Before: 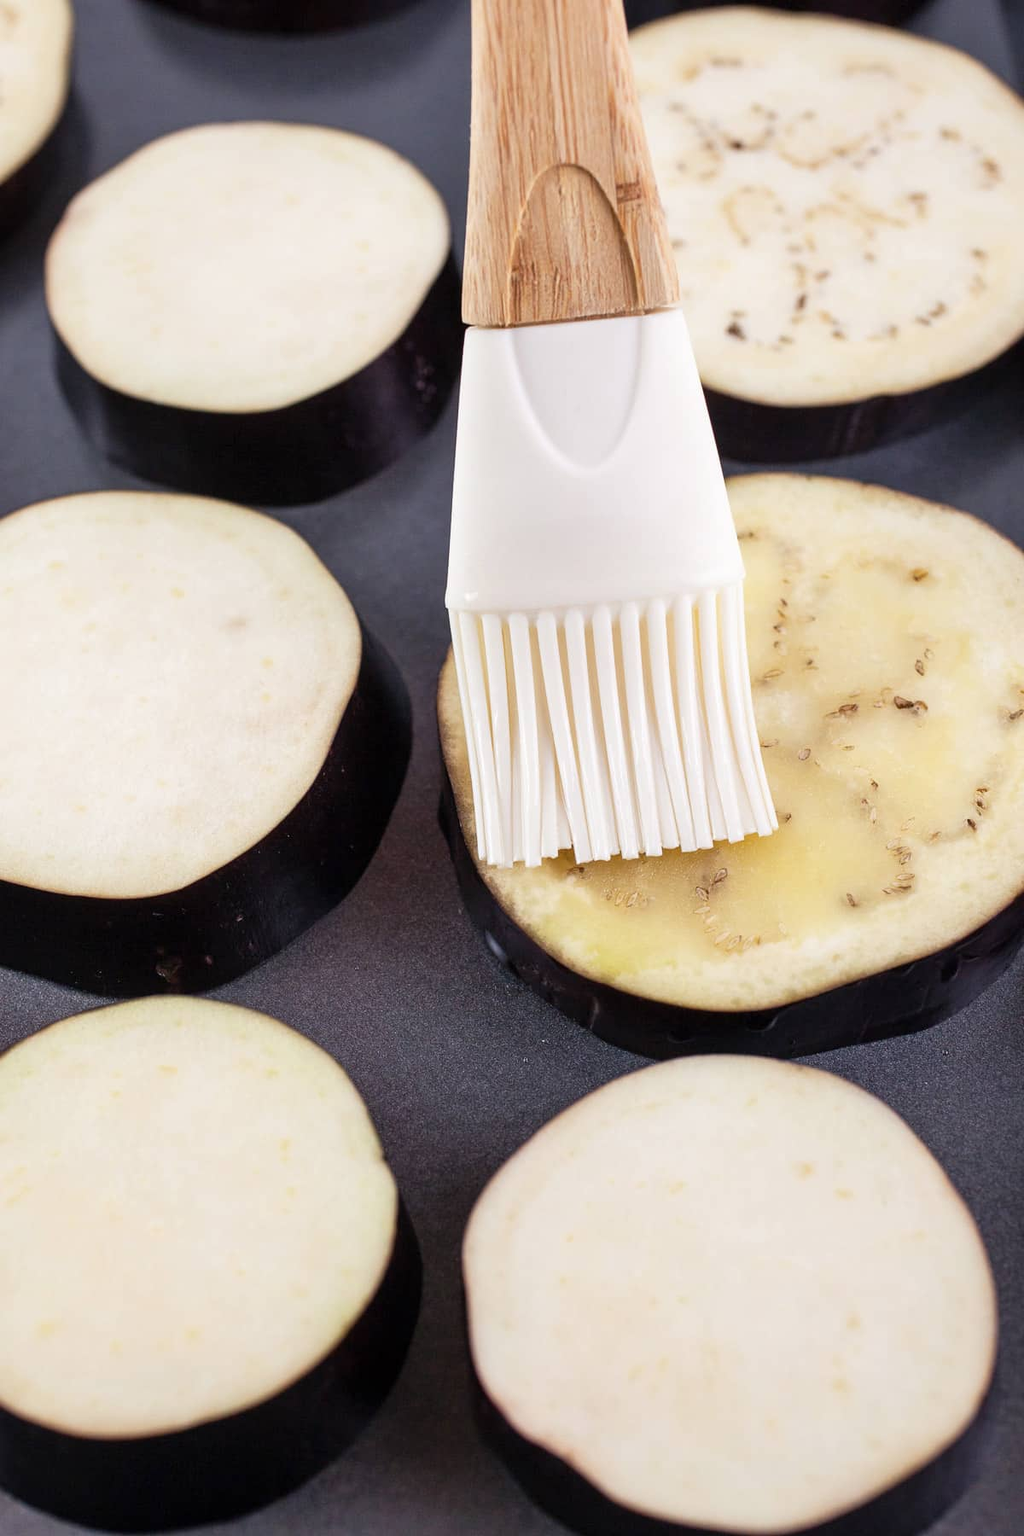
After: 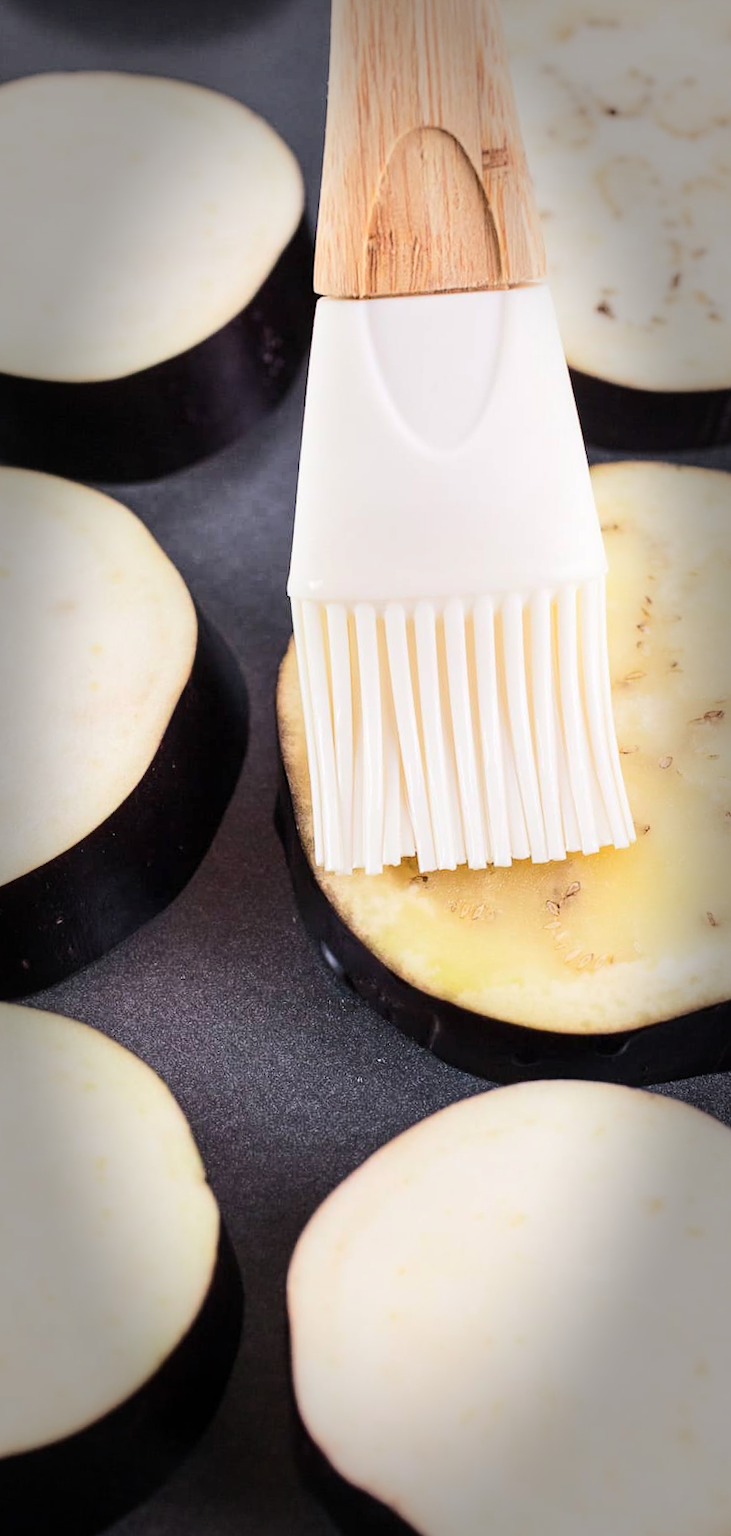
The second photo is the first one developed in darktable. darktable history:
crop and rotate: left 17.732%, right 15.423%
rgb curve: curves: ch0 [(0, 0) (0.284, 0.292) (0.505, 0.644) (1, 1)], compensate middle gray true
exposure: compensate highlight preservation false
vignetting: fall-off start 66.7%, fall-off radius 39.74%, brightness -0.576, saturation -0.258, automatic ratio true, width/height ratio 0.671, dithering 16-bit output
rotate and perspective: rotation 1.57°, crop left 0.018, crop right 0.982, crop top 0.039, crop bottom 0.961
